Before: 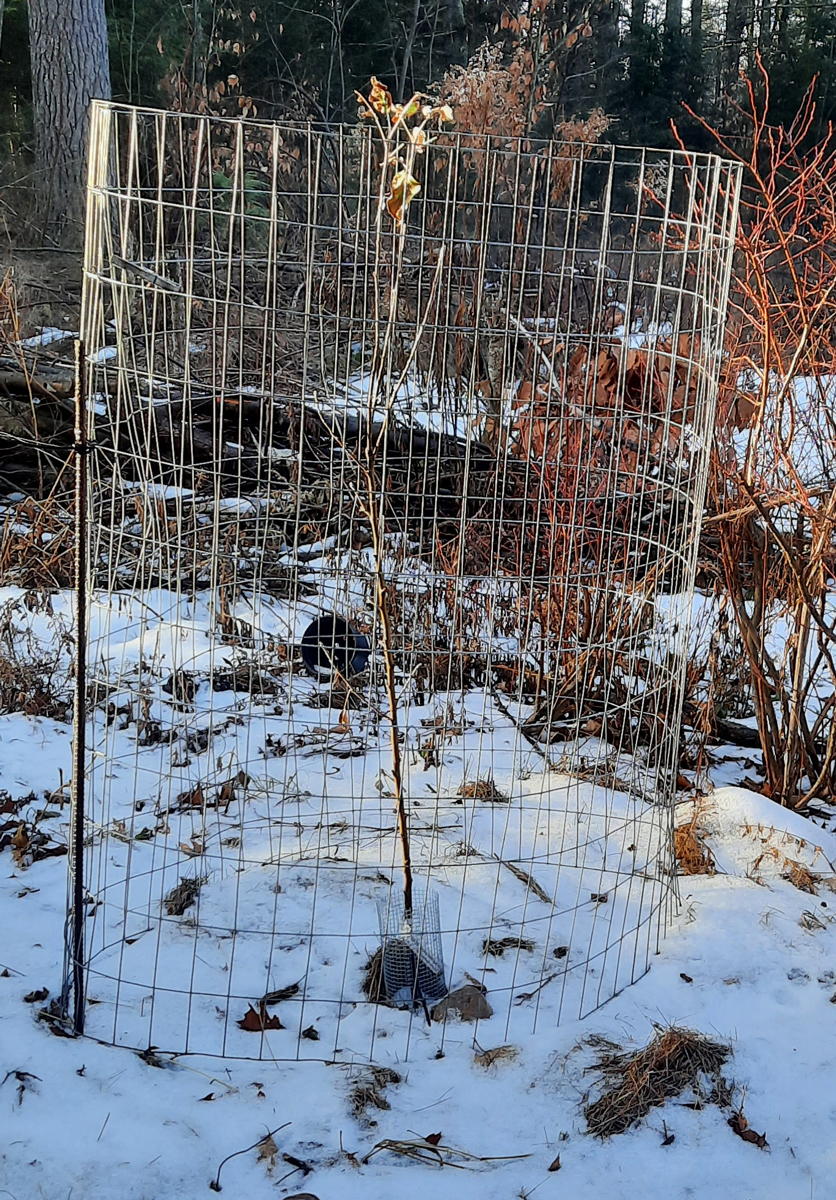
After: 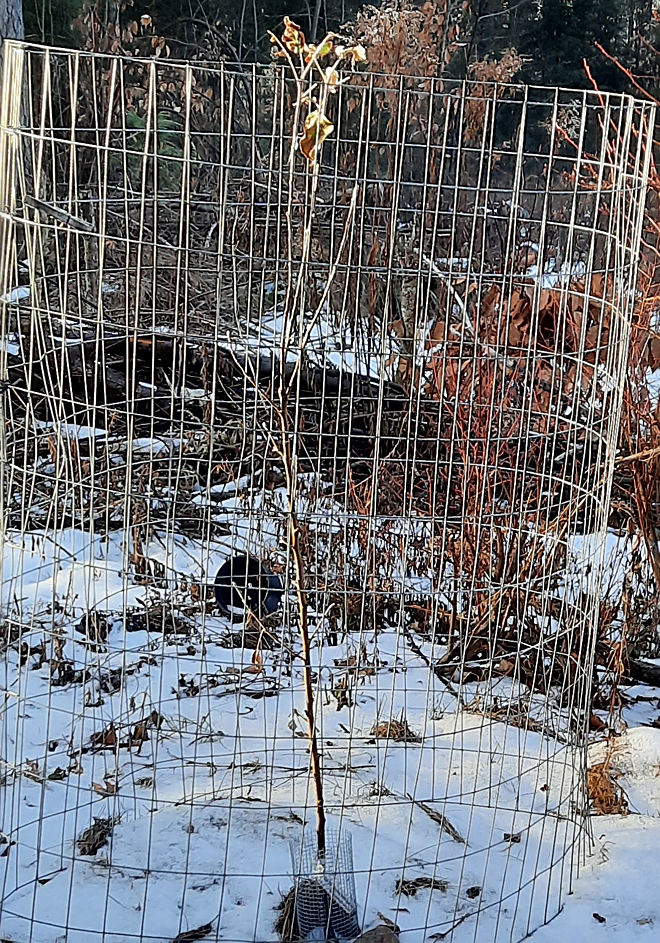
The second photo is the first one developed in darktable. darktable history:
contrast brightness saturation: saturation -0.065
sharpen: on, module defaults
crop and rotate: left 10.597%, top 5.063%, right 10.405%, bottom 16.343%
